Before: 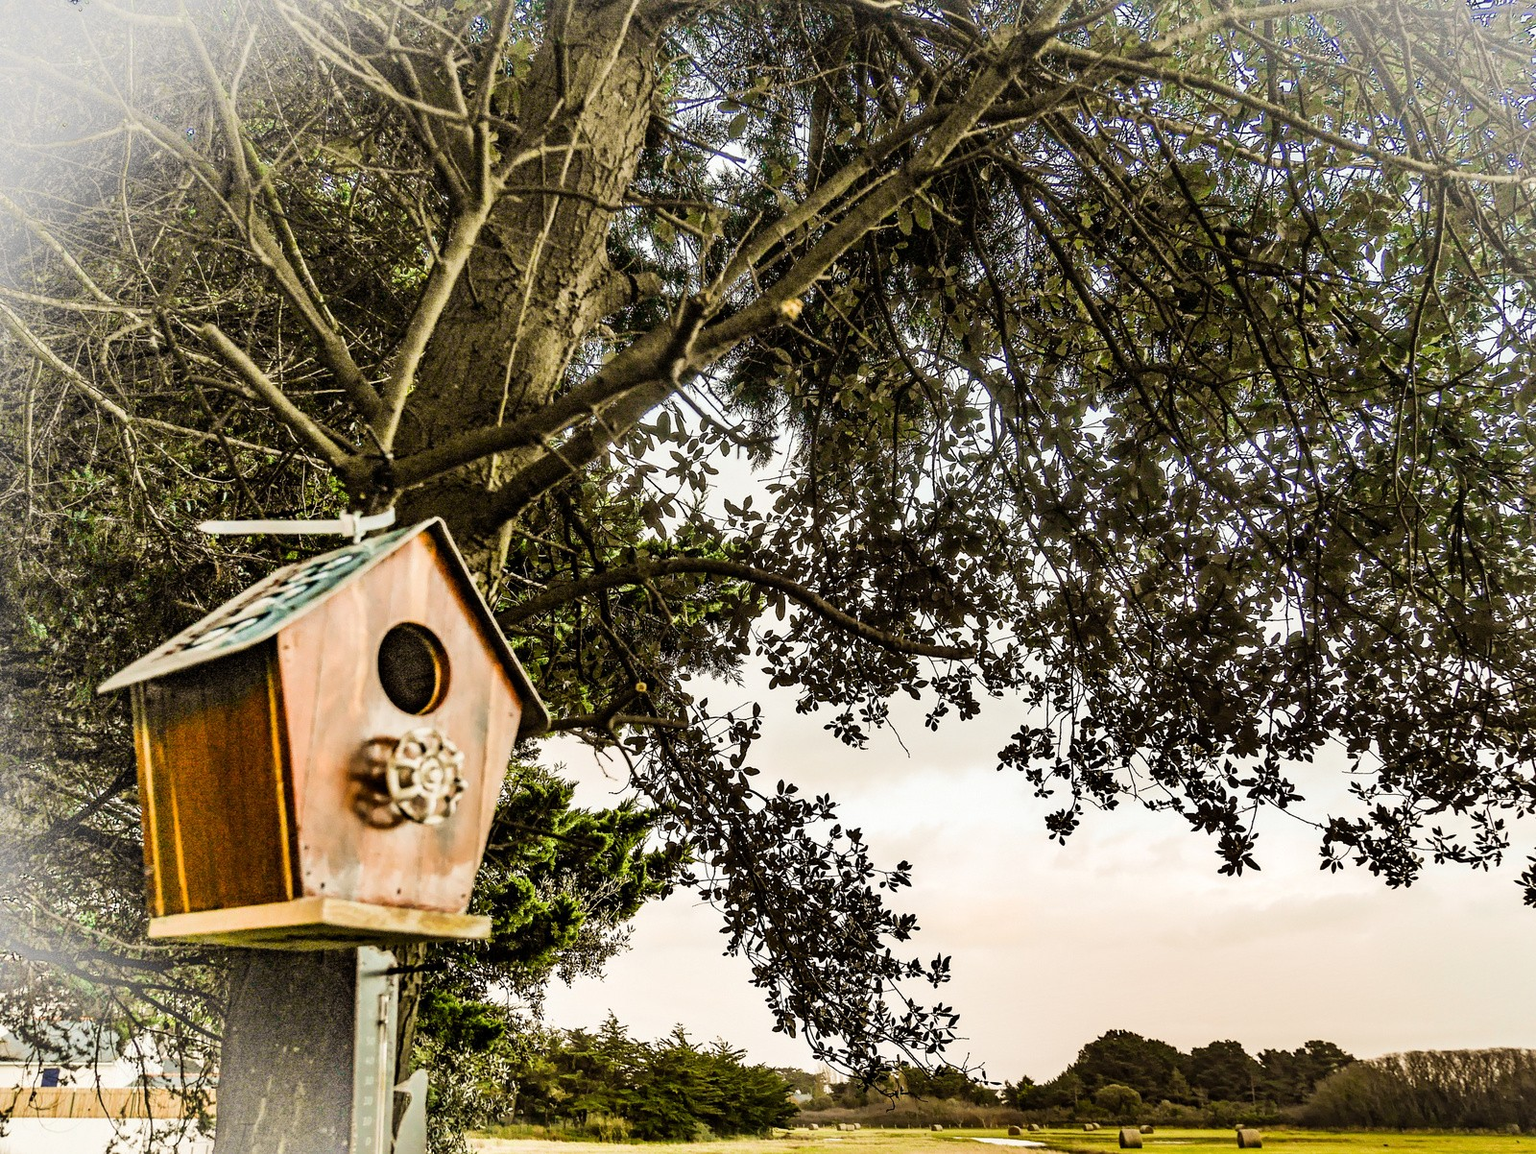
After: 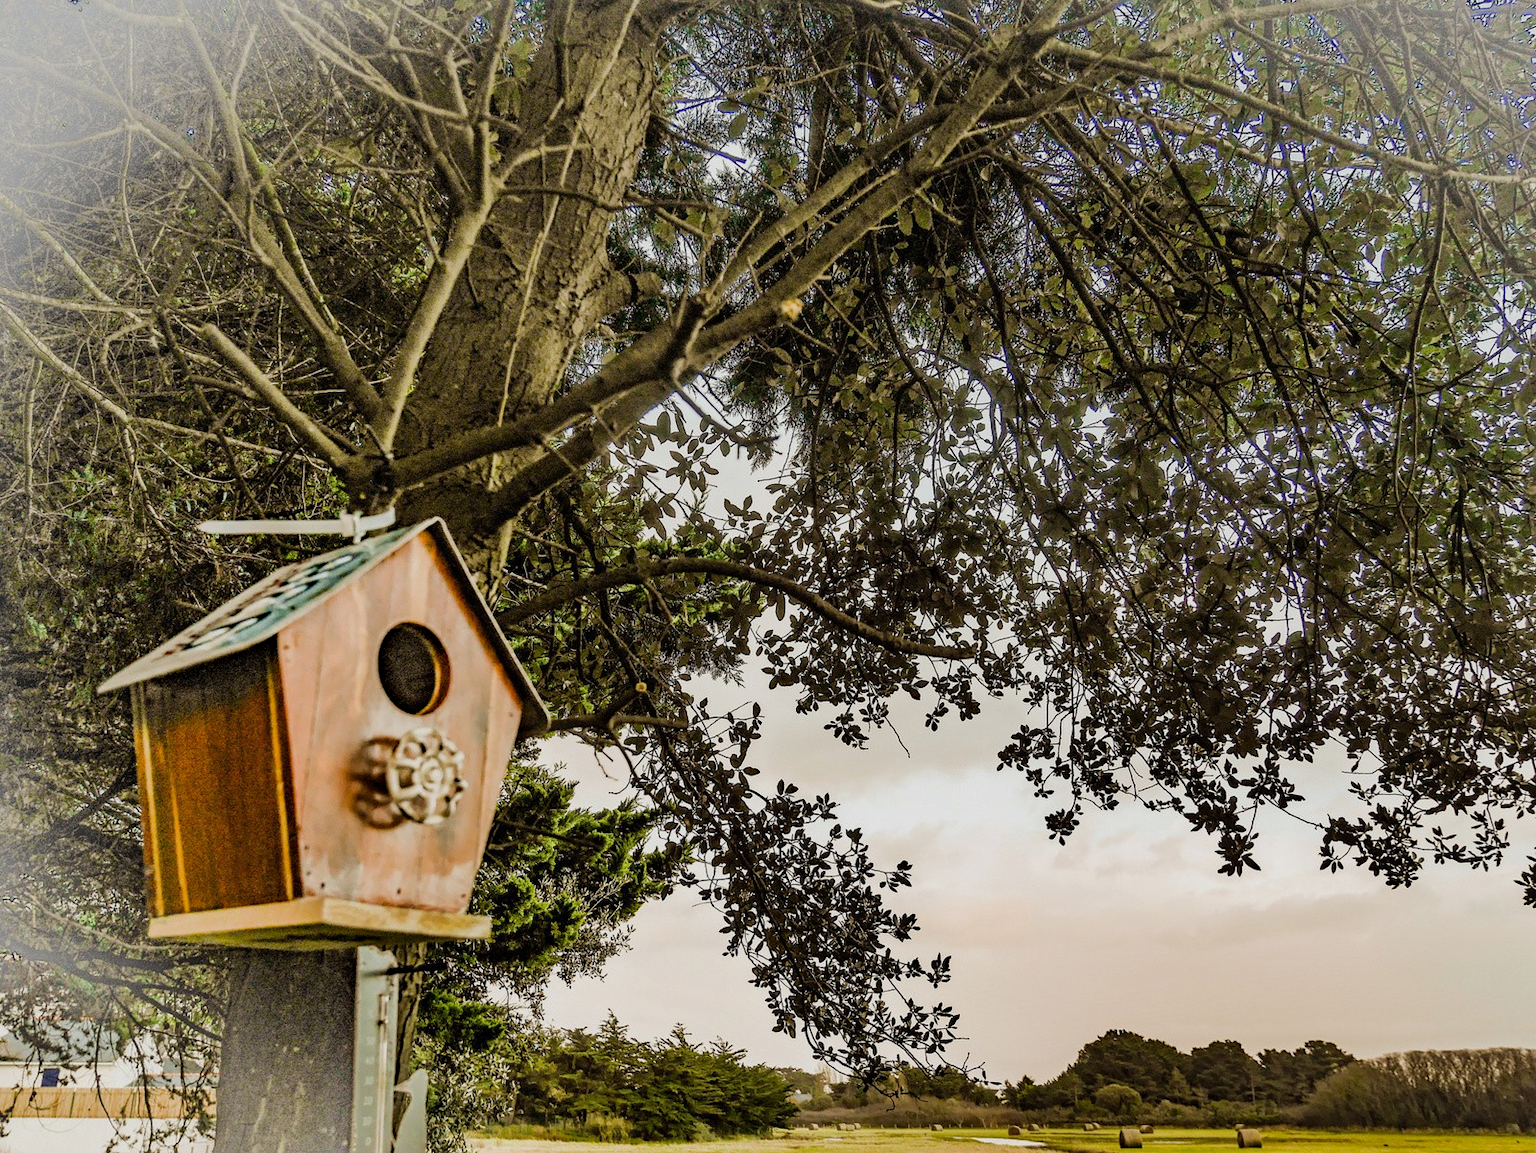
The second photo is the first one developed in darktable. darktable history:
tone equalizer: -8 EV 0.25 EV, -7 EV 0.417 EV, -6 EV 0.417 EV, -5 EV 0.25 EV, -3 EV -0.25 EV, -2 EV -0.417 EV, -1 EV -0.417 EV, +0 EV -0.25 EV, edges refinement/feathering 500, mask exposure compensation -1.57 EV, preserve details guided filter
haze removal: compatibility mode true, adaptive false
